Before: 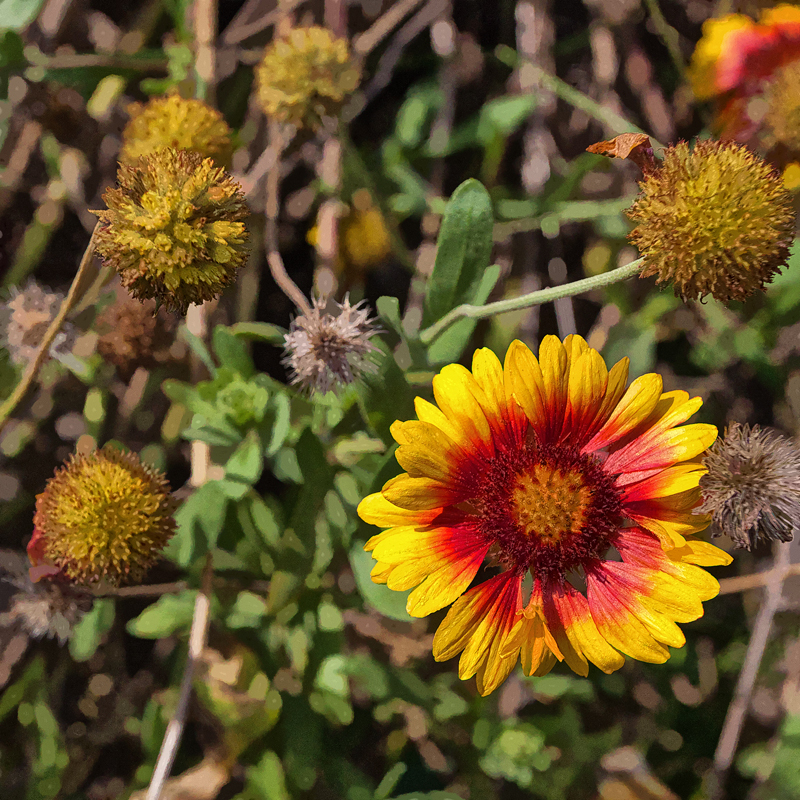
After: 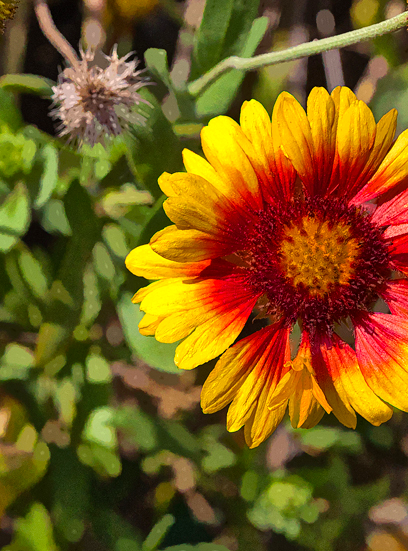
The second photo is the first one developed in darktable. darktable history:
exposure: exposure 0.235 EV, compensate highlight preservation false
color balance rgb: perceptual saturation grading › global saturation 19.738%
crop and rotate: left 29.105%, top 31.007%, right 19.837%
